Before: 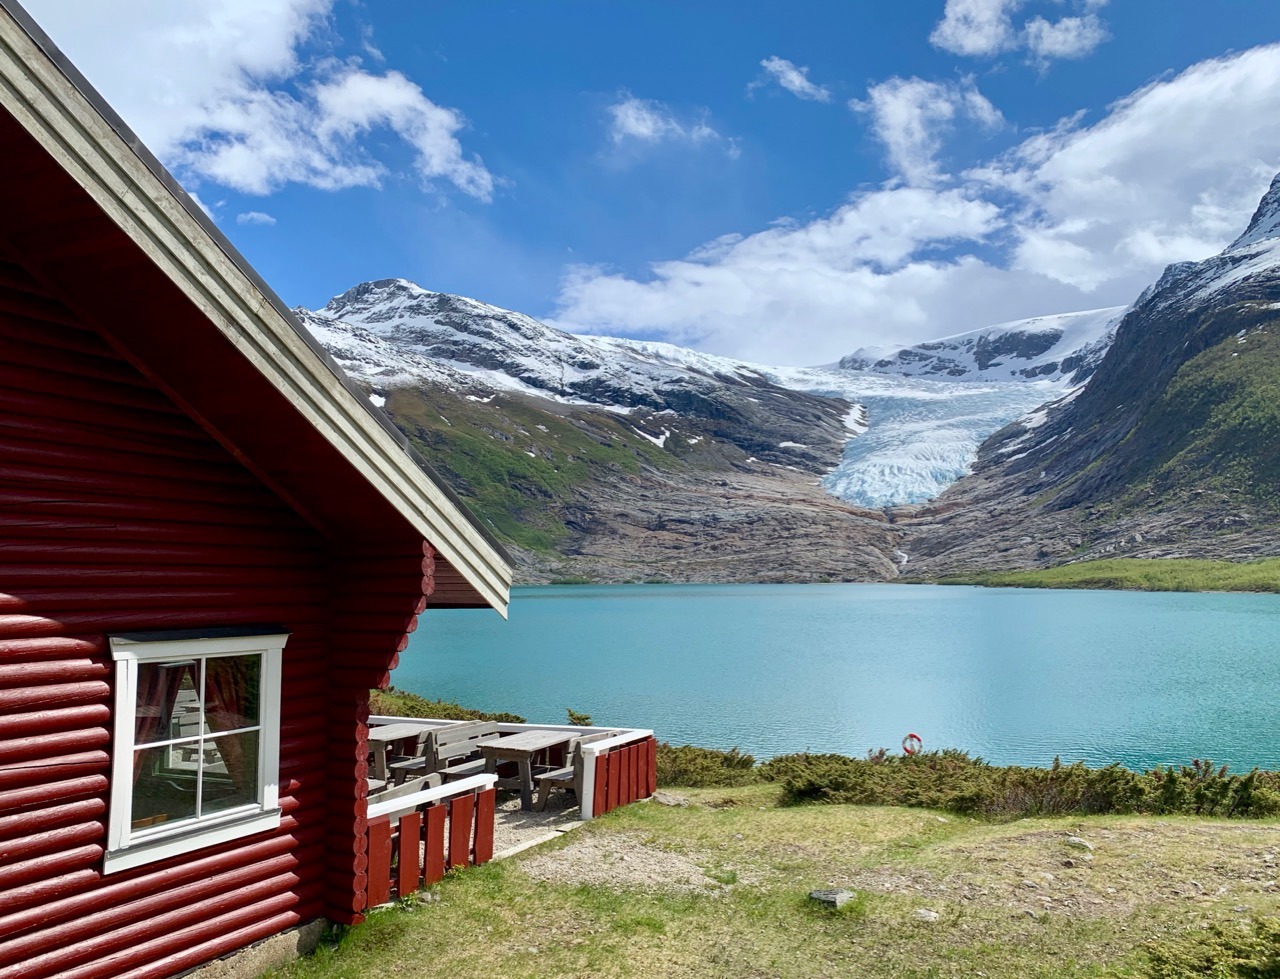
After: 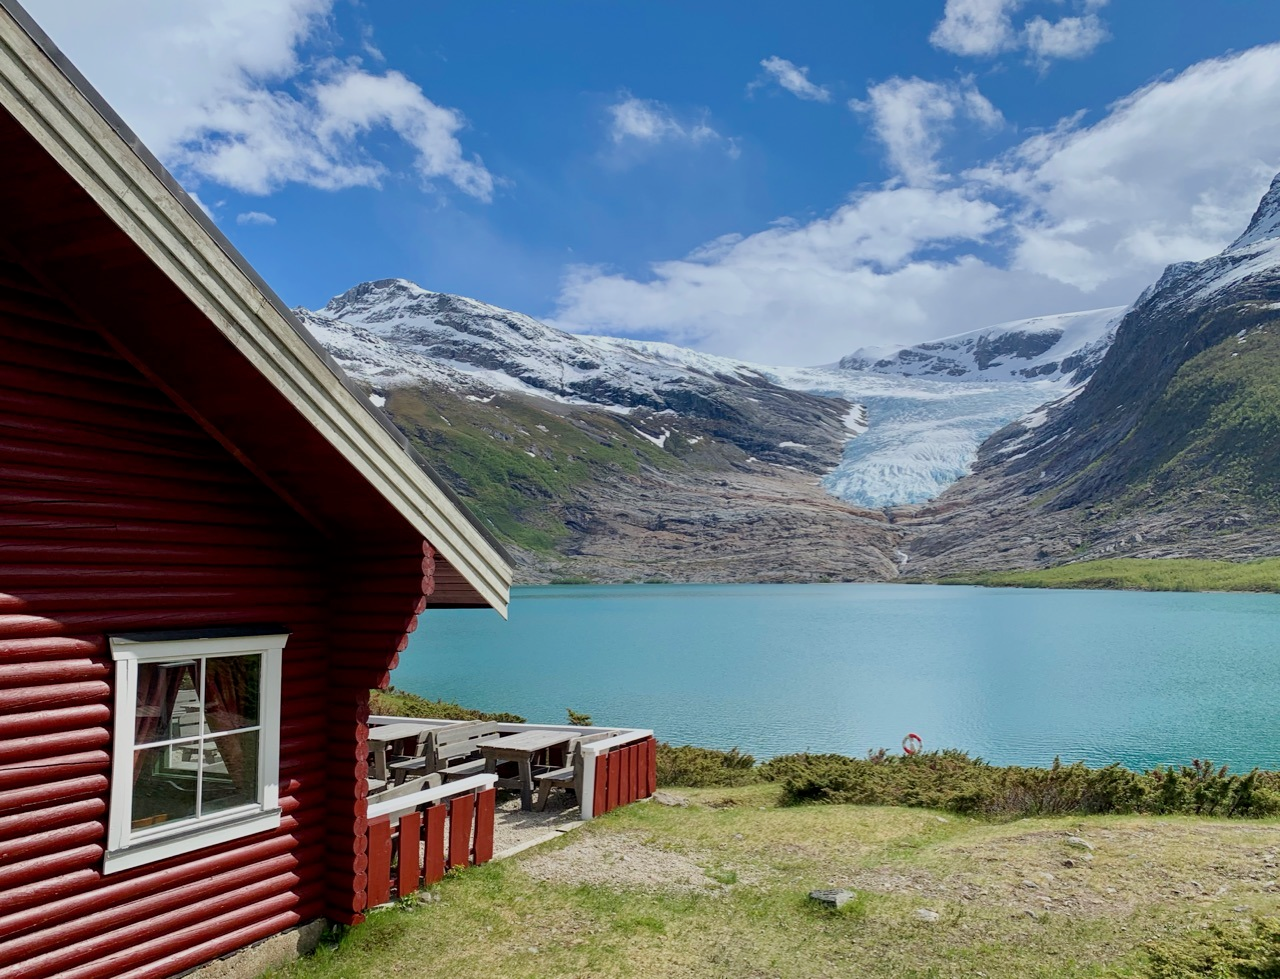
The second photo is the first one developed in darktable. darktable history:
filmic rgb: black relative exposure -16 EV, white relative exposure 4.02 EV, target black luminance 0%, hardness 7.55, latitude 72.6%, contrast 0.909, highlights saturation mix 10.52%, shadows ↔ highlights balance -0.369%, color science v6 (2022)
